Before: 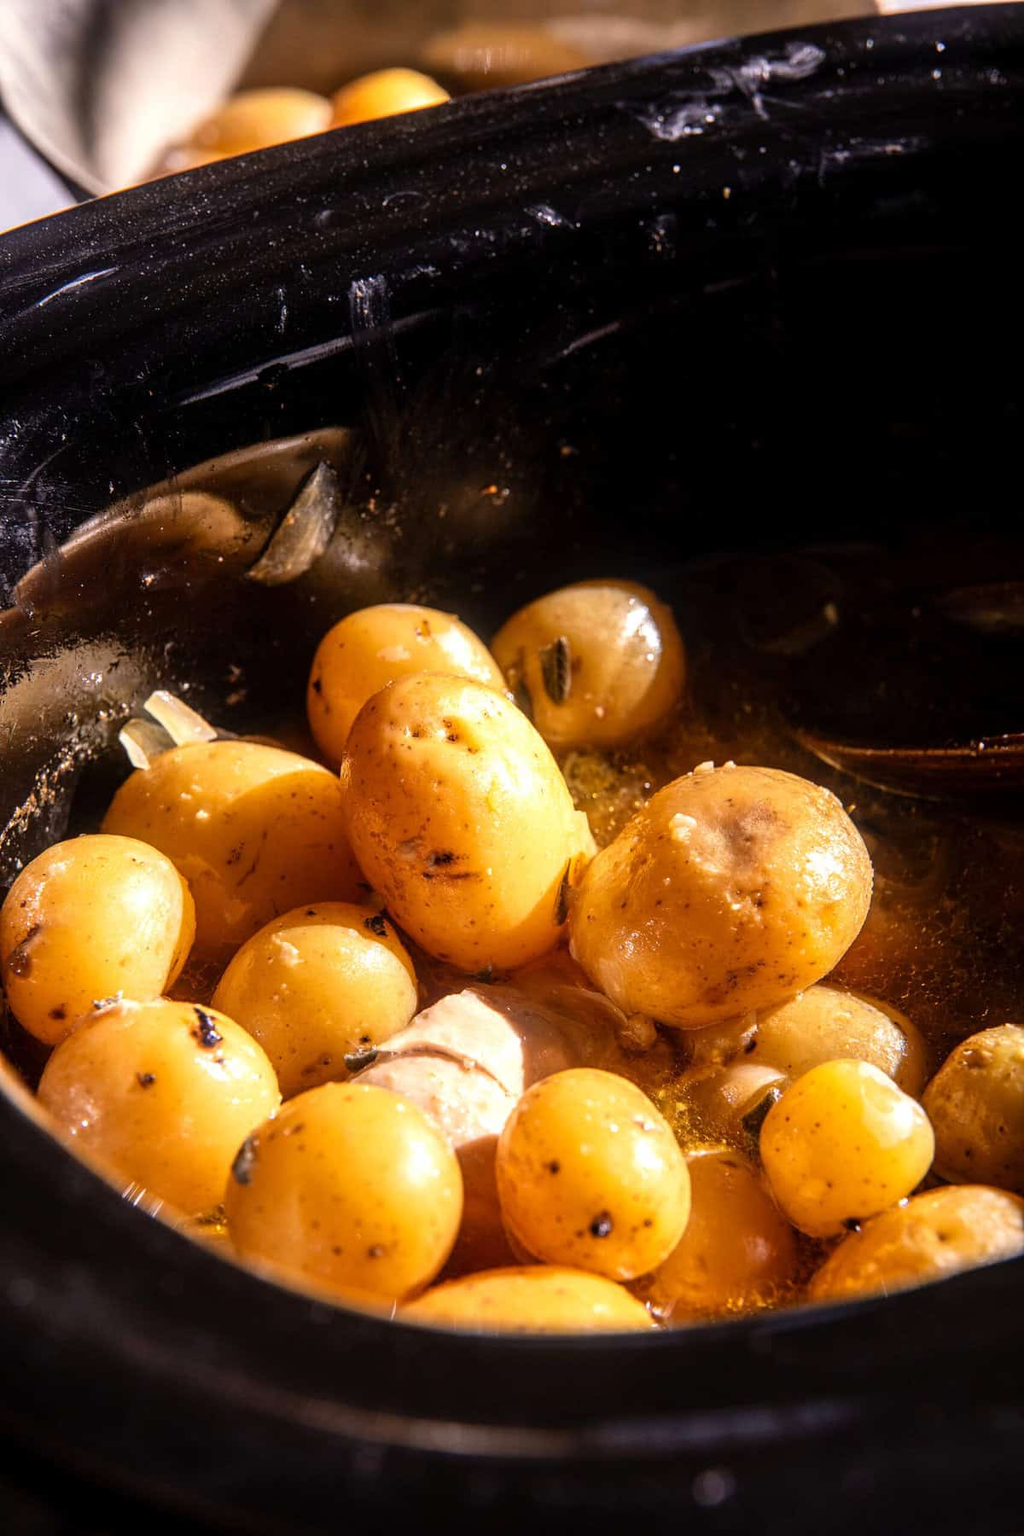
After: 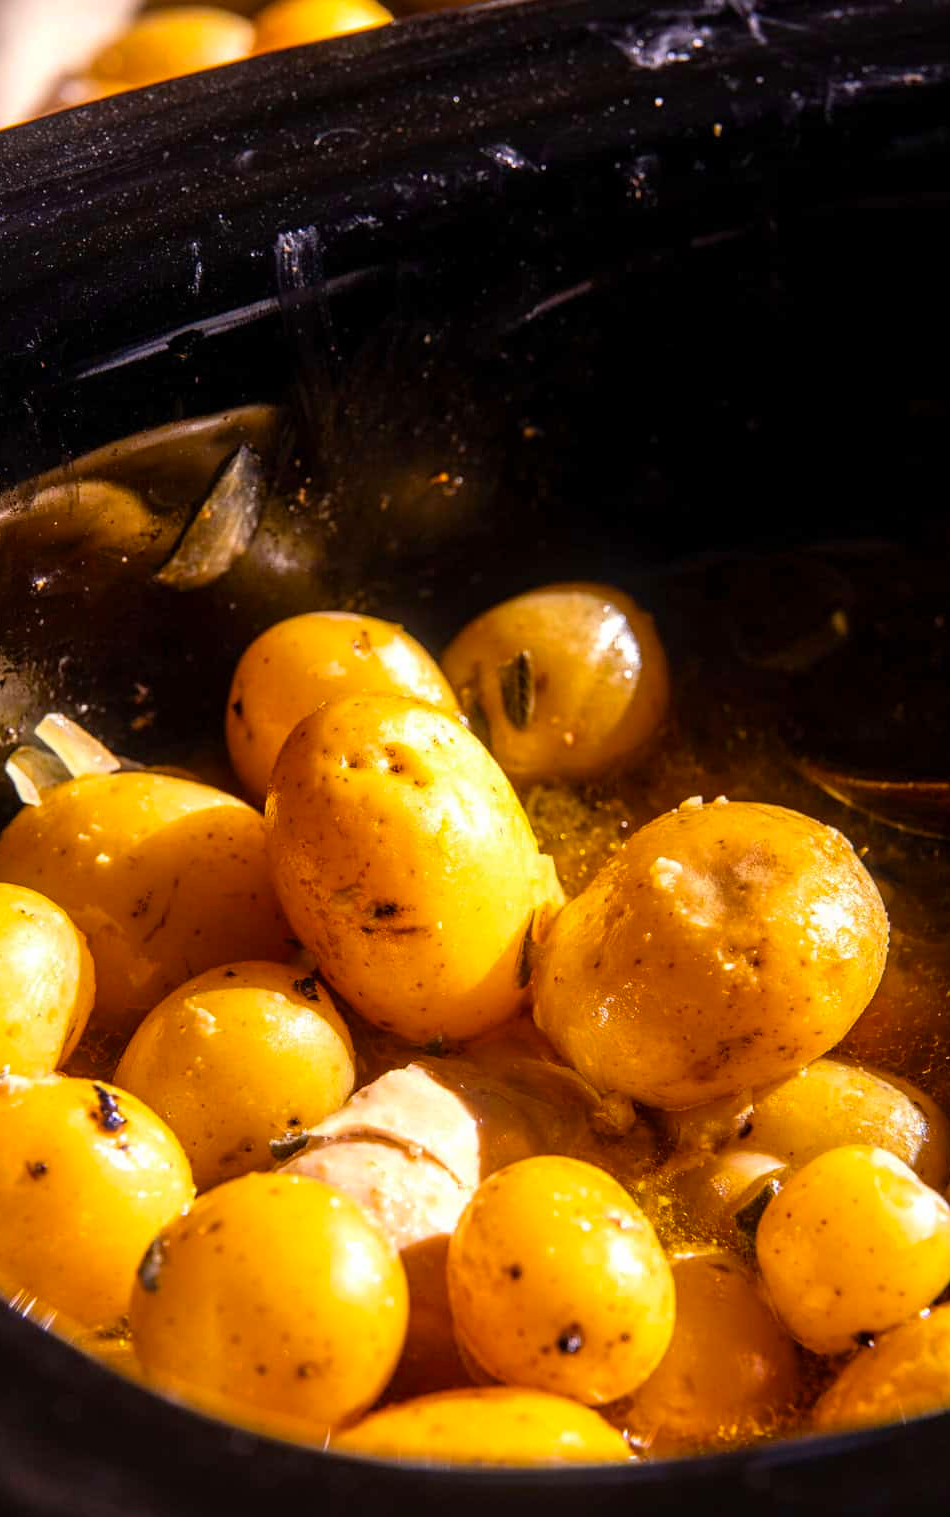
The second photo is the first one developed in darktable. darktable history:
crop: left 11.225%, top 5.381%, right 9.565%, bottom 10.314%
color balance rgb: perceptual saturation grading › global saturation 25%, global vibrance 20%
